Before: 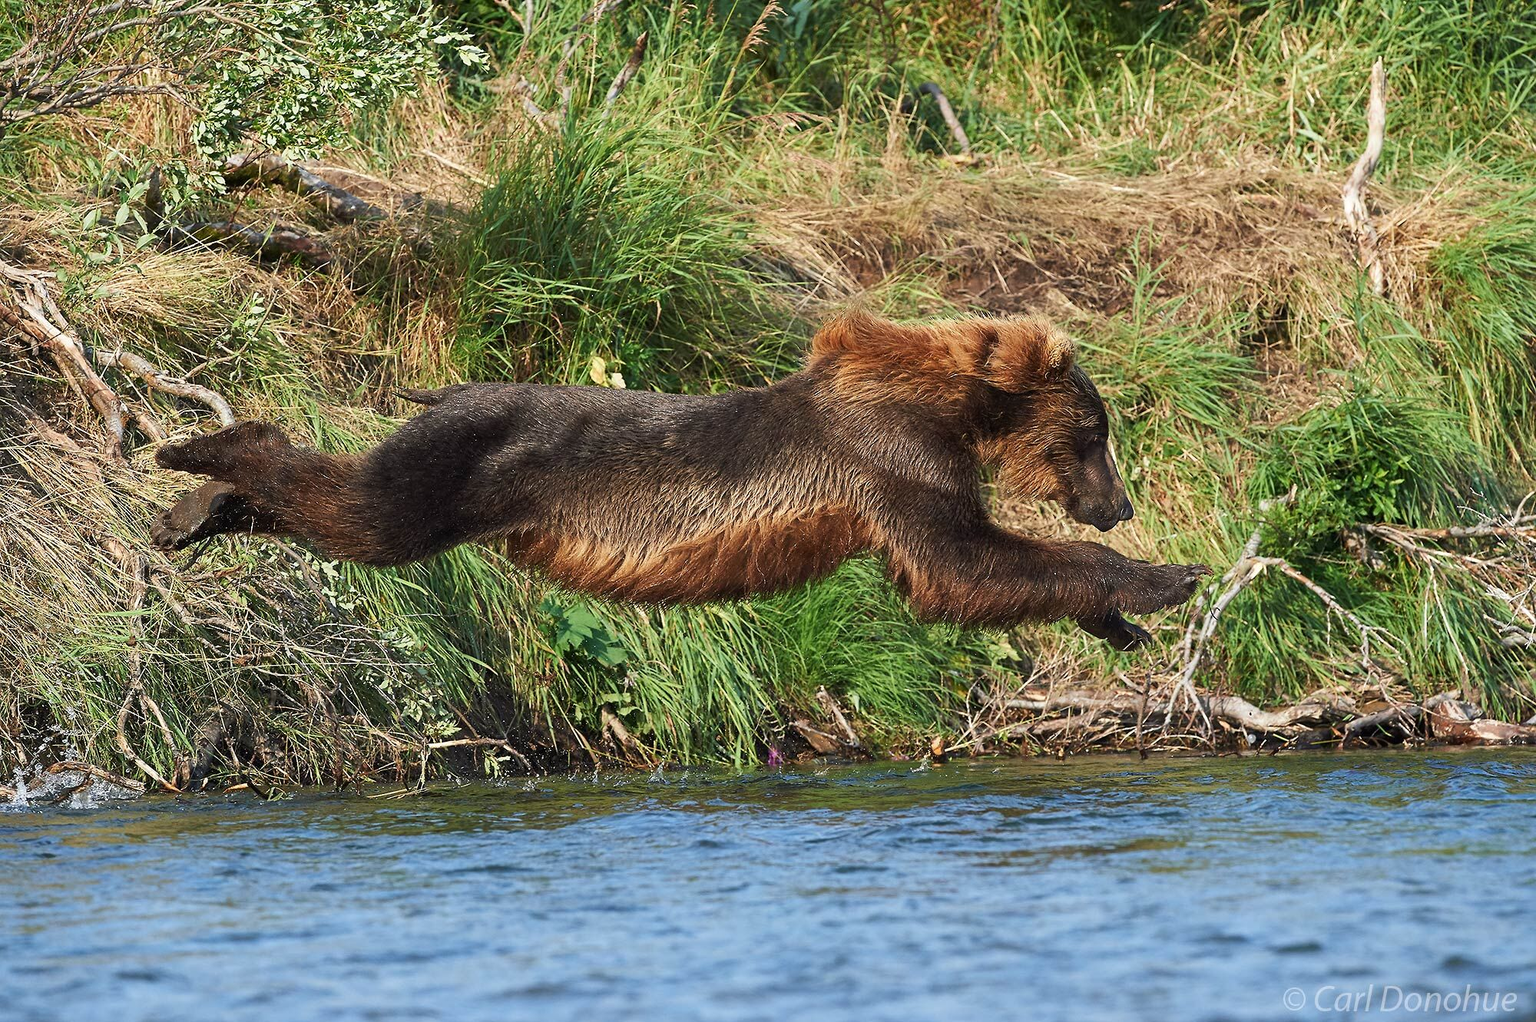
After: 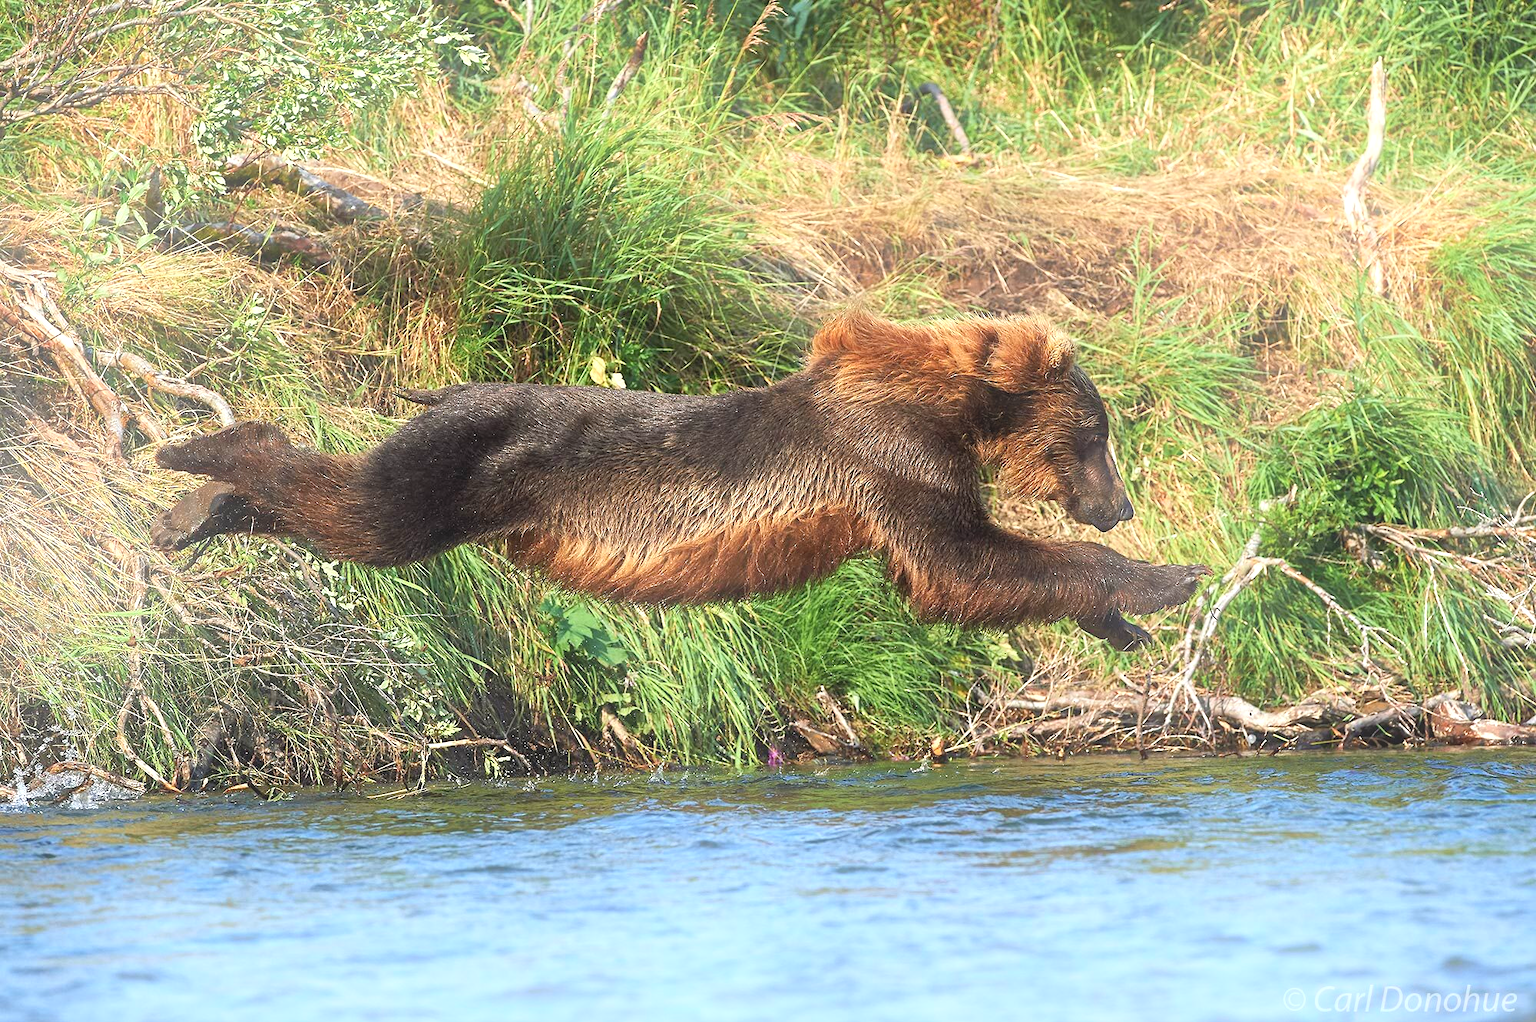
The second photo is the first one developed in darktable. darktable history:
bloom: on, module defaults
exposure: black level correction 0, exposure 1.2 EV, compensate exposure bias true, compensate highlight preservation false
local contrast: highlights 61%, shadows 106%, detail 107%, midtone range 0.529
